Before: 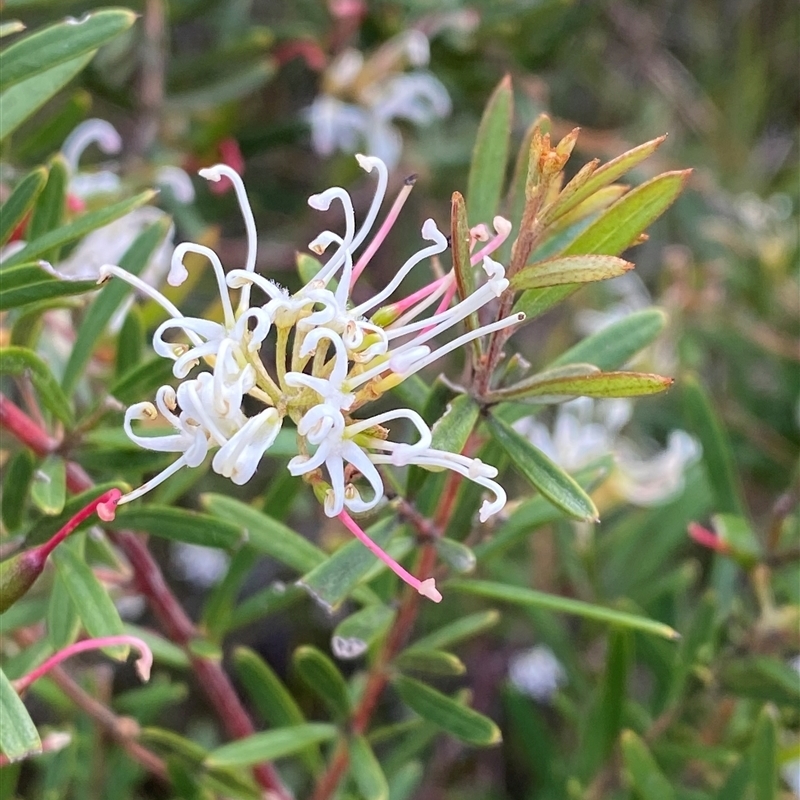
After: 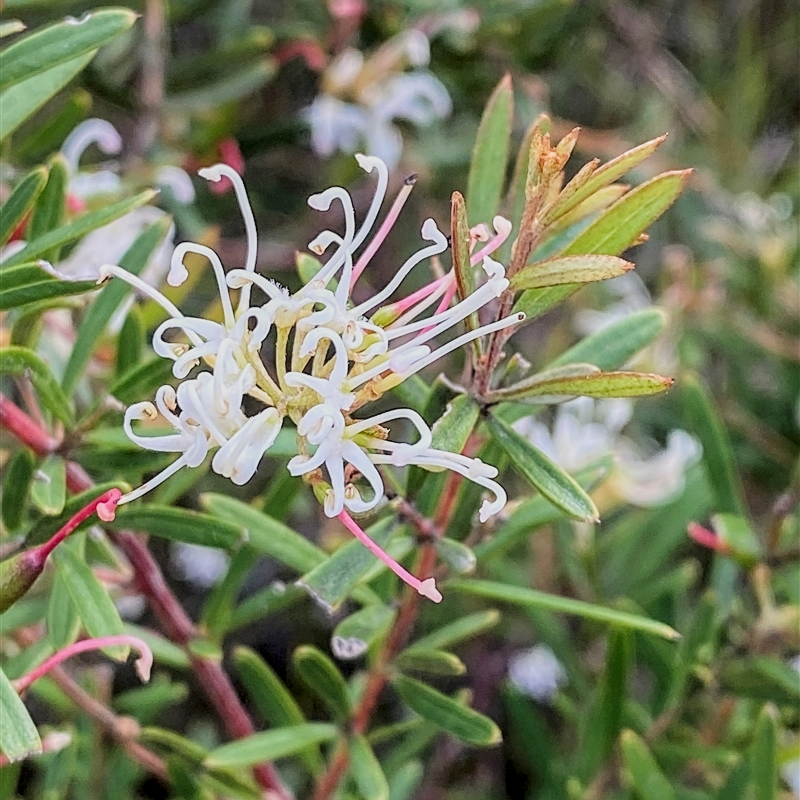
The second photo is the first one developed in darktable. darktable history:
filmic rgb: black relative exposure -7.65 EV, white relative exposure 4.56 EV, hardness 3.61, add noise in highlights 0.102, color science v4 (2020), type of noise poissonian
local contrast: on, module defaults
sharpen: on, module defaults
contrast brightness saturation: contrast 0.098, brightness 0.034, saturation 0.091
